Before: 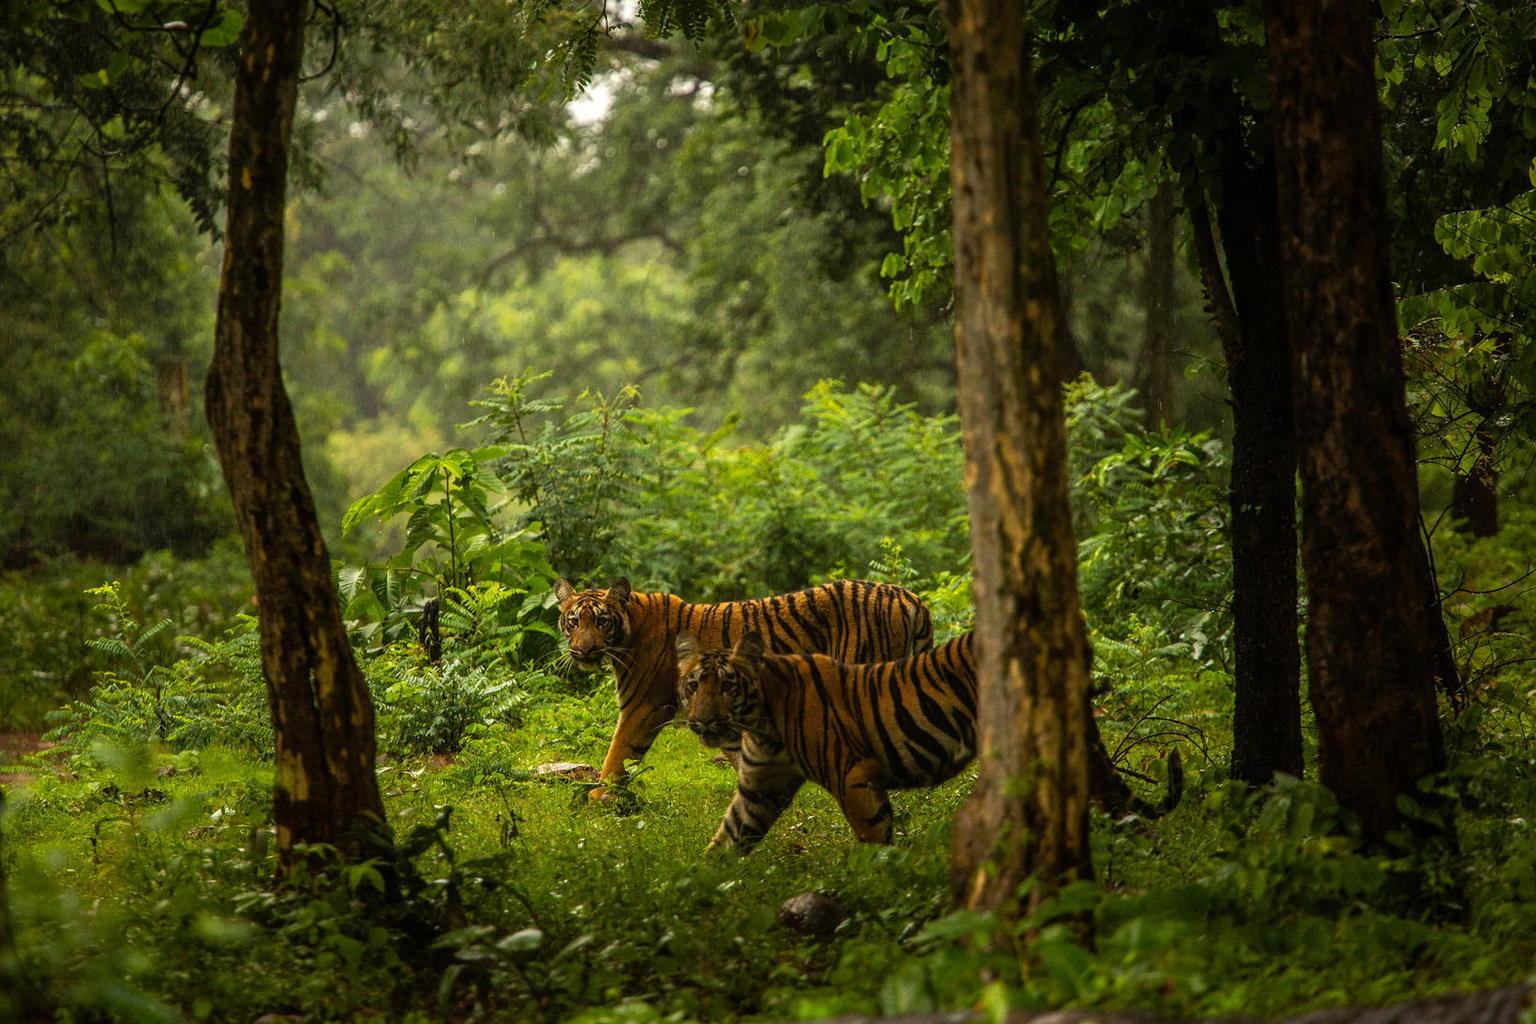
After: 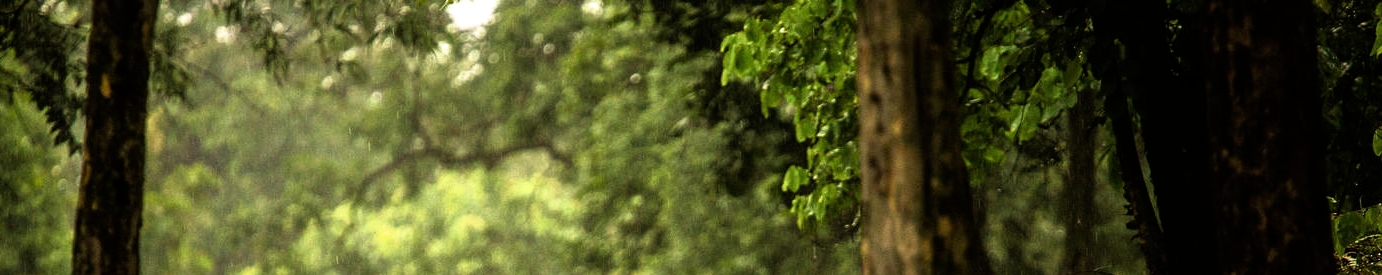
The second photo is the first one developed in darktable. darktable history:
filmic rgb: black relative exposure -8.03 EV, white relative exposure 2.36 EV, hardness 6.53
velvia: on, module defaults
crop and rotate: left 9.643%, top 9.565%, right 5.951%, bottom 65.225%
exposure: exposure 0.35 EV, compensate highlight preservation false
